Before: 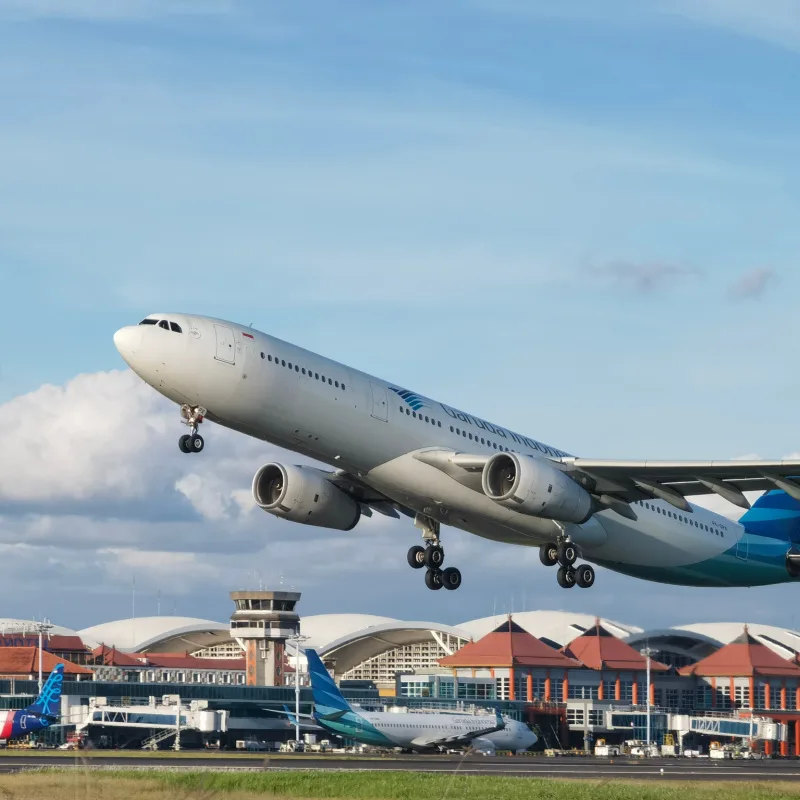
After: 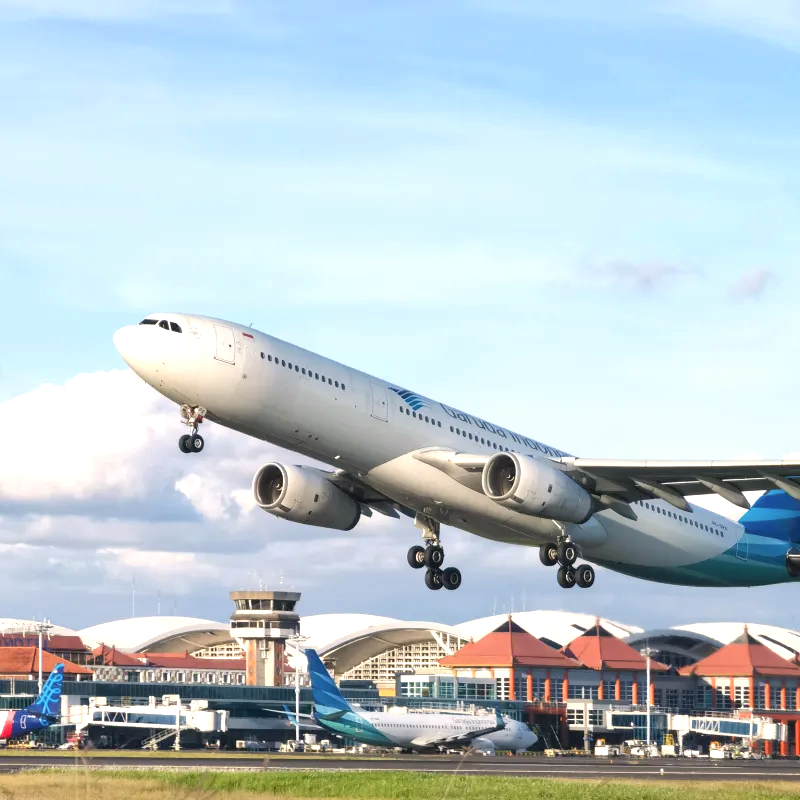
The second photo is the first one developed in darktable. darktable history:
exposure: exposure 0.782 EV, compensate exposure bias true, compensate highlight preservation false
color correction: highlights a* 3.91, highlights b* 5.1
